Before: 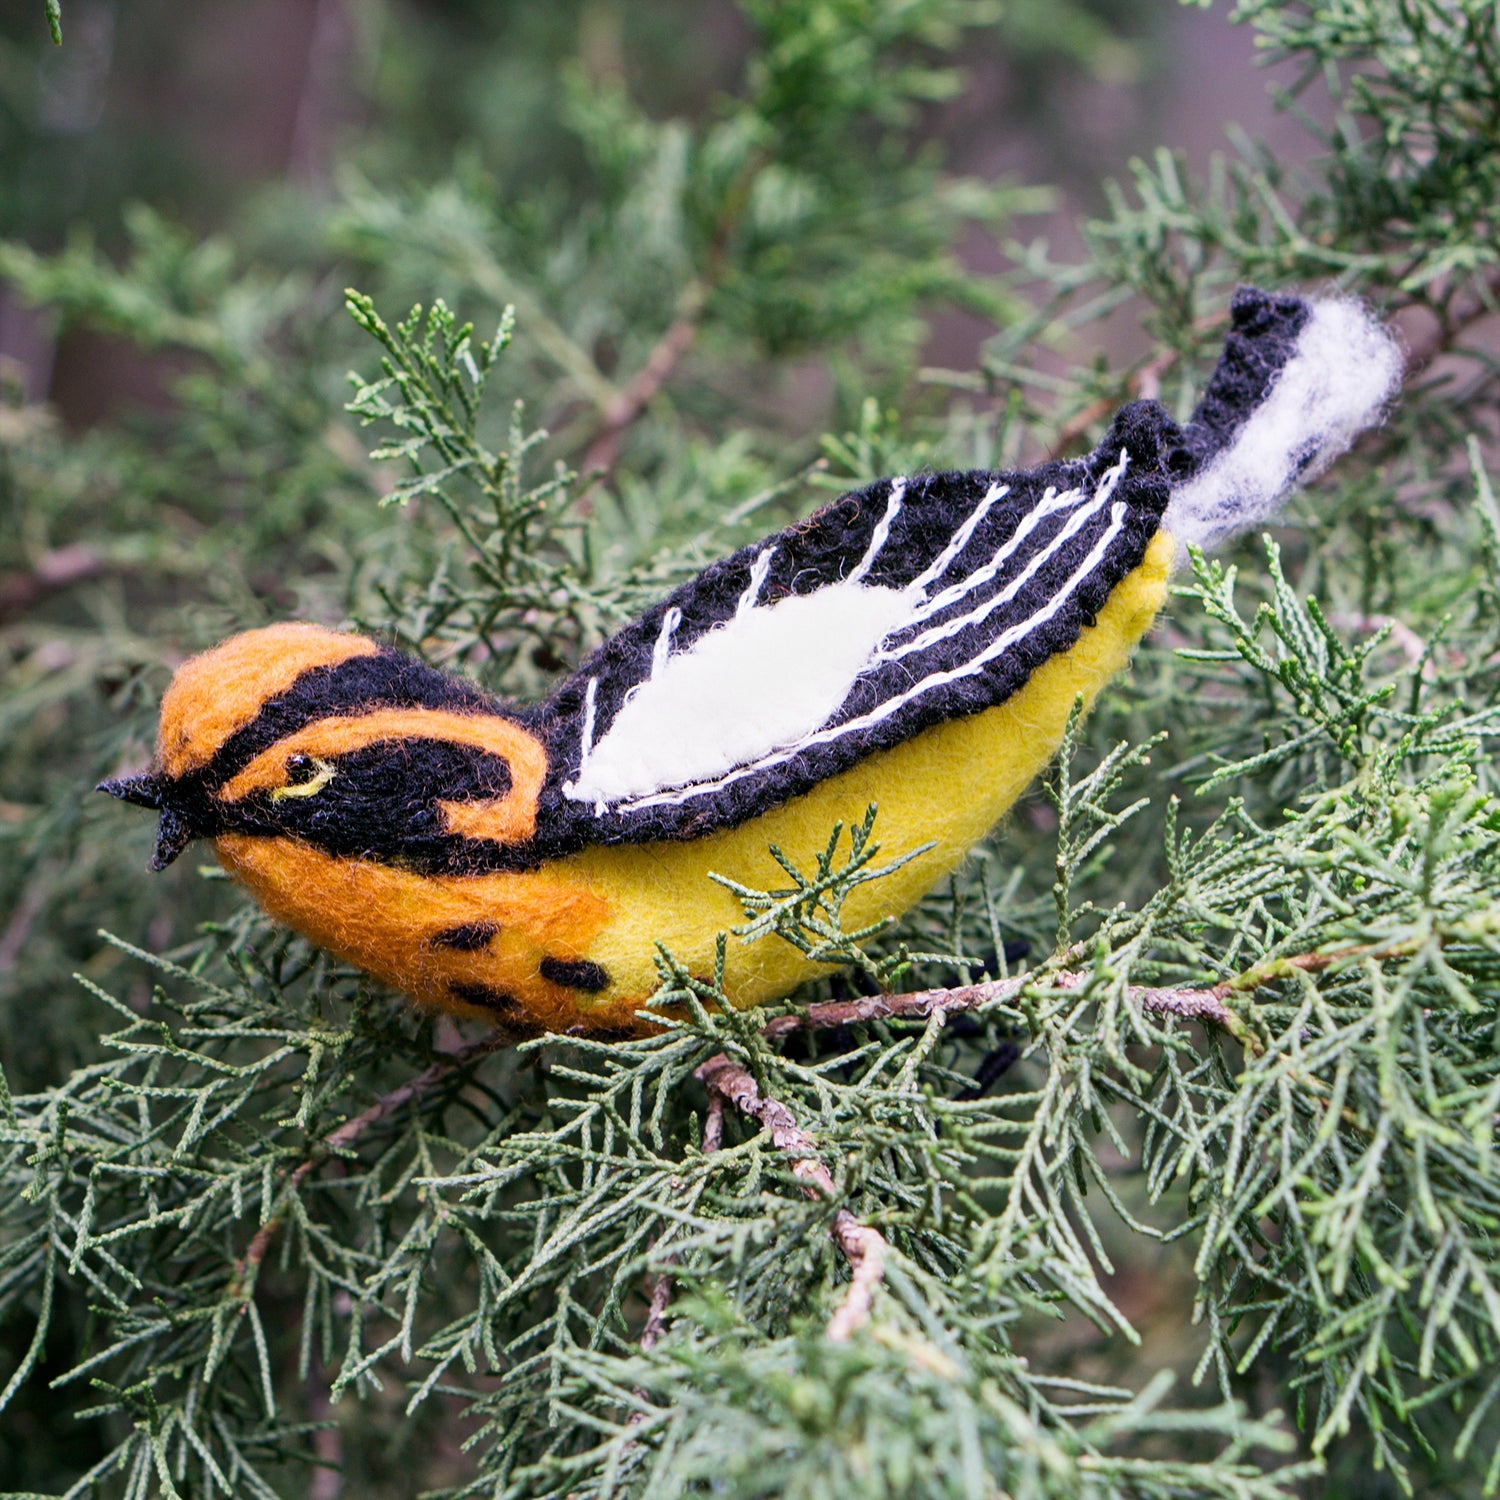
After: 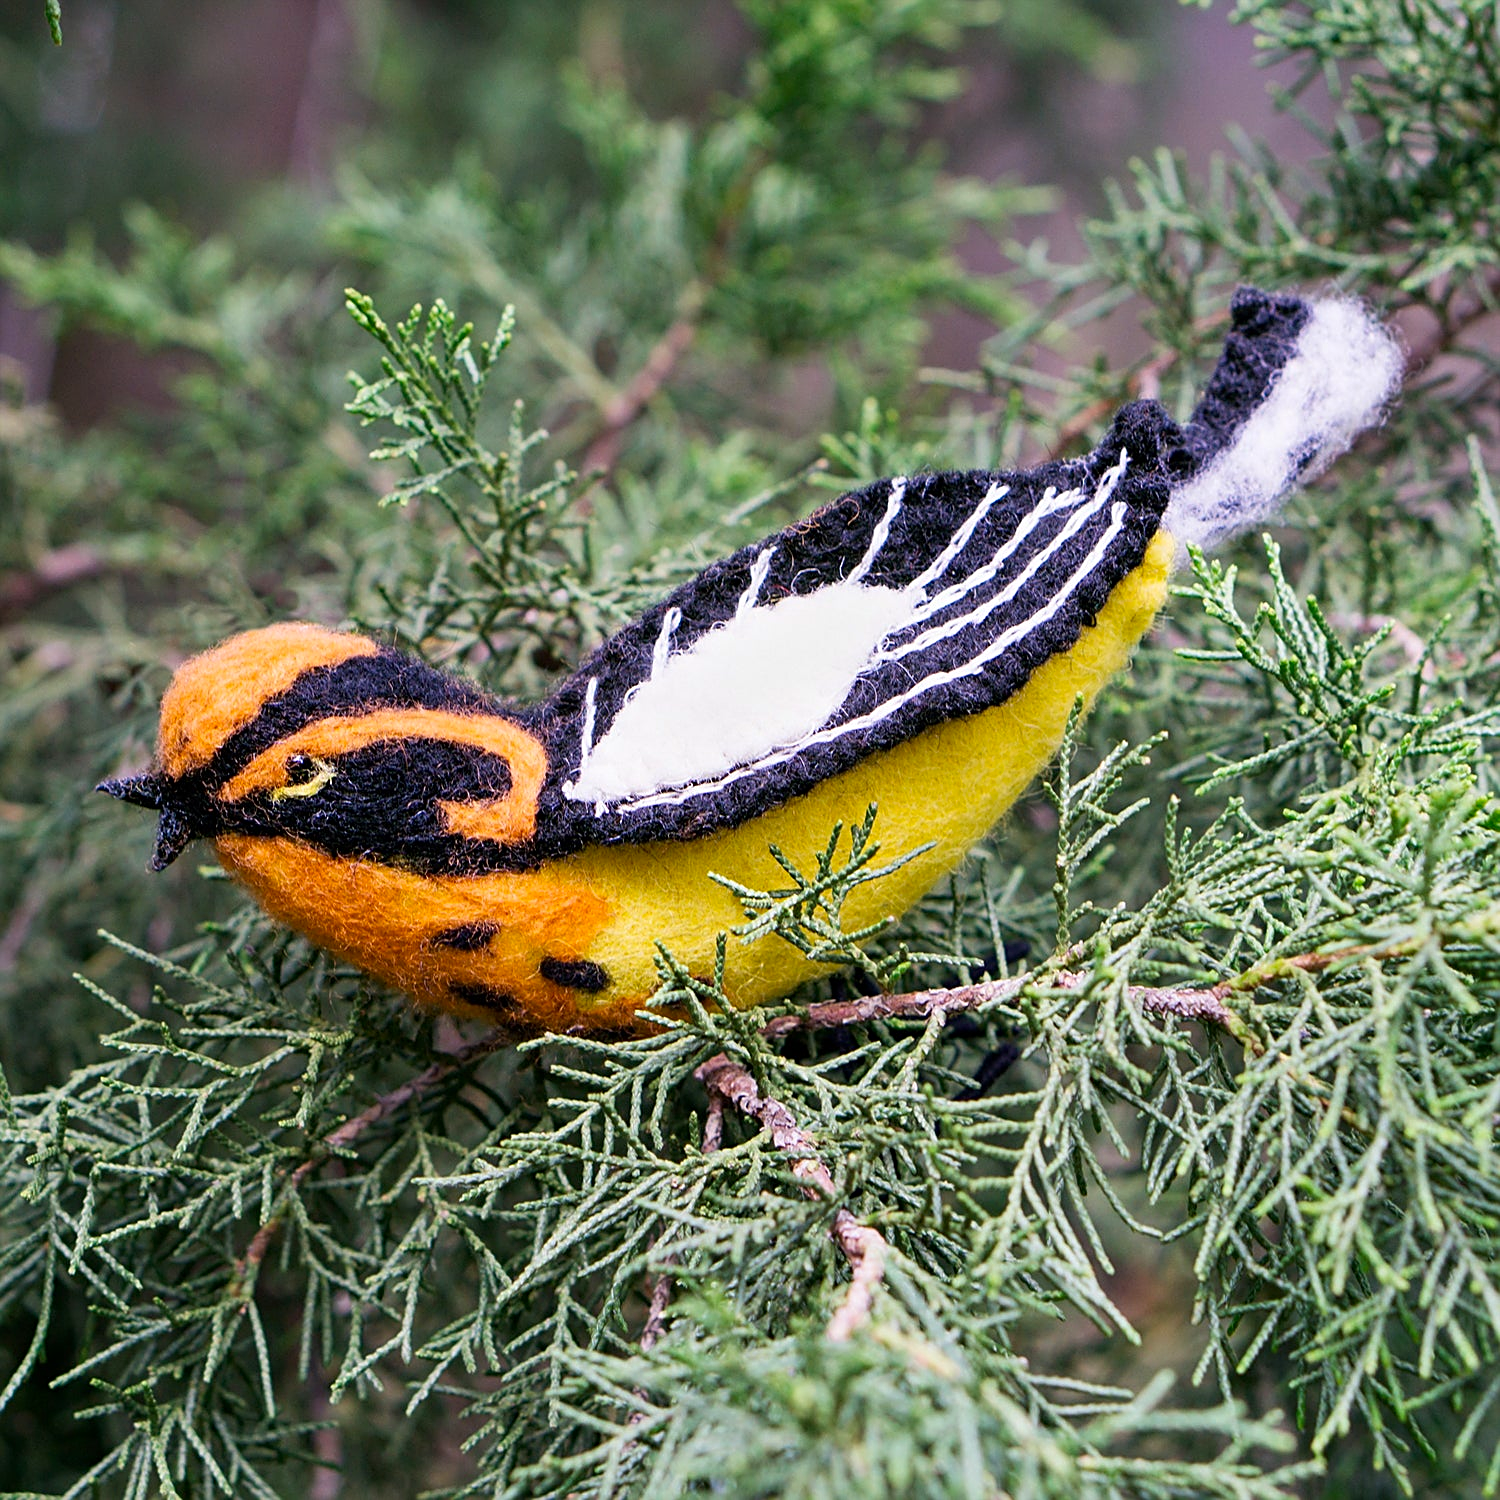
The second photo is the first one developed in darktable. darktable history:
sharpen: on, module defaults
contrast brightness saturation: contrast 0.042, saturation 0.153
